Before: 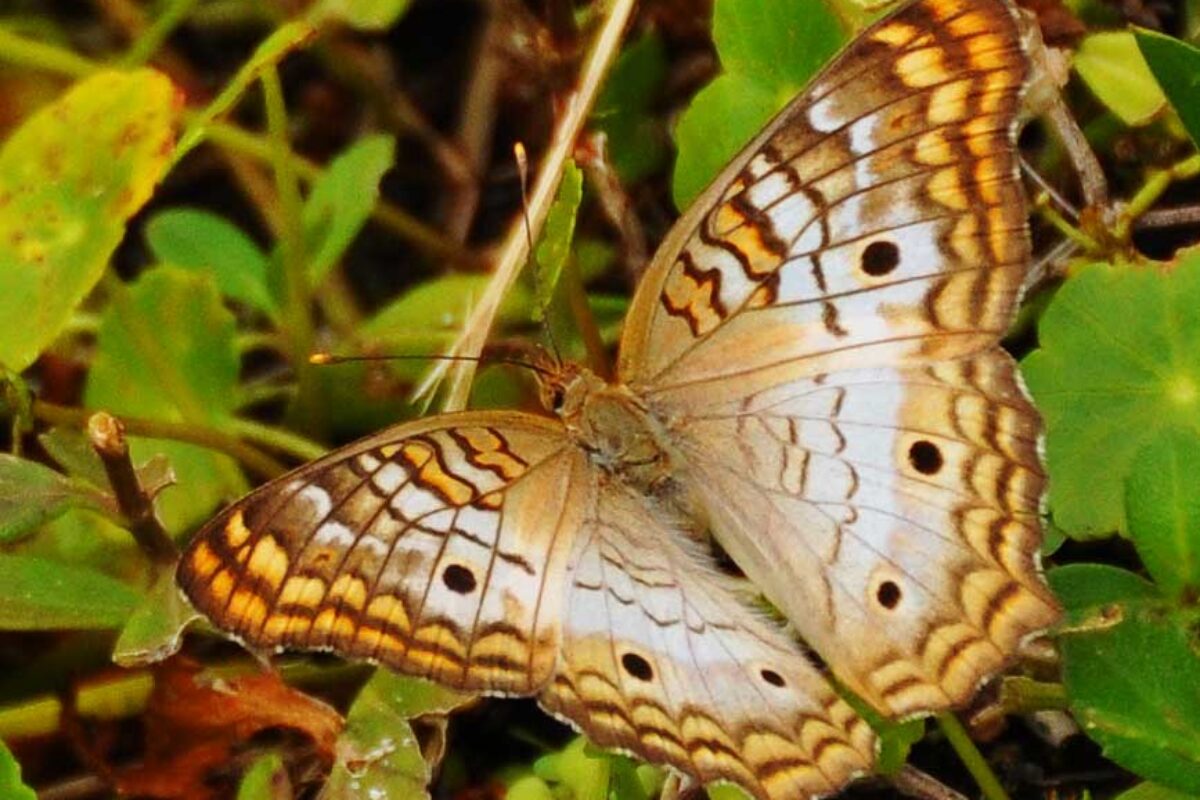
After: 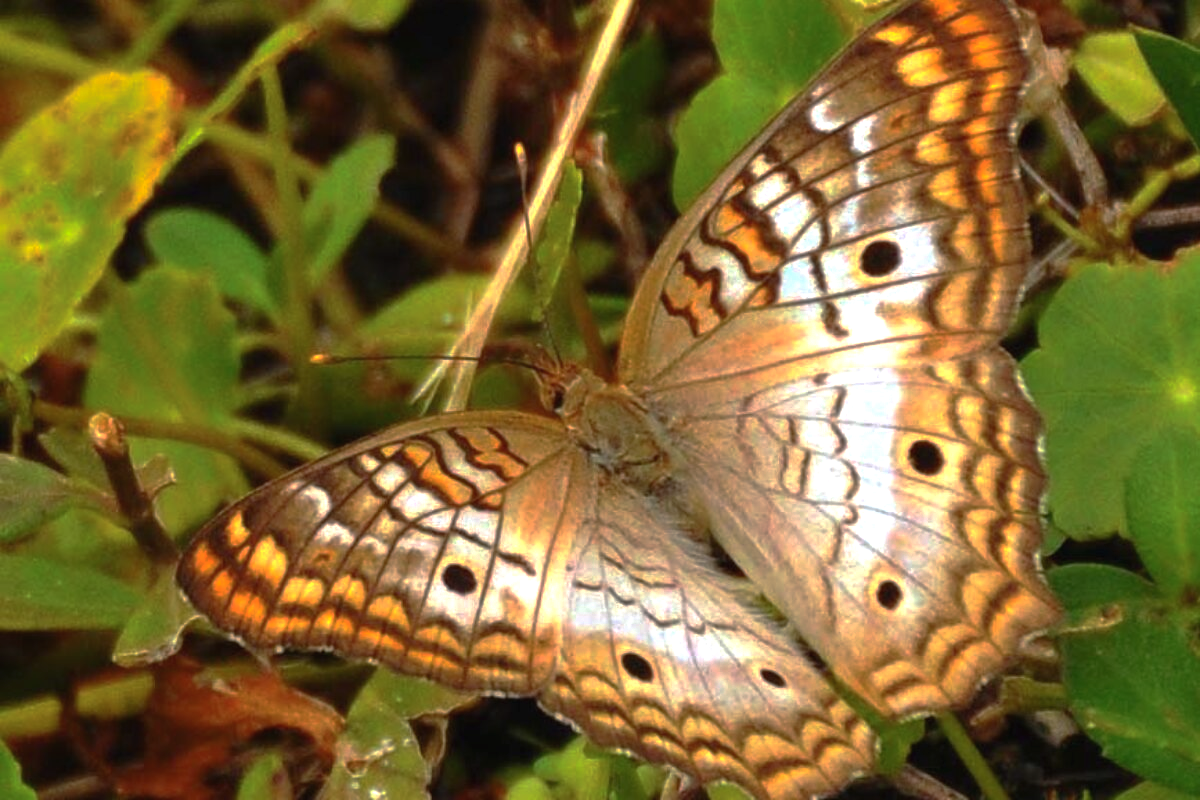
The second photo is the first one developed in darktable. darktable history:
exposure: black level correction -0.002, exposure 0.531 EV, compensate highlight preservation false
base curve: curves: ch0 [(0, 0) (0.841, 0.609) (1, 1)], preserve colors none
